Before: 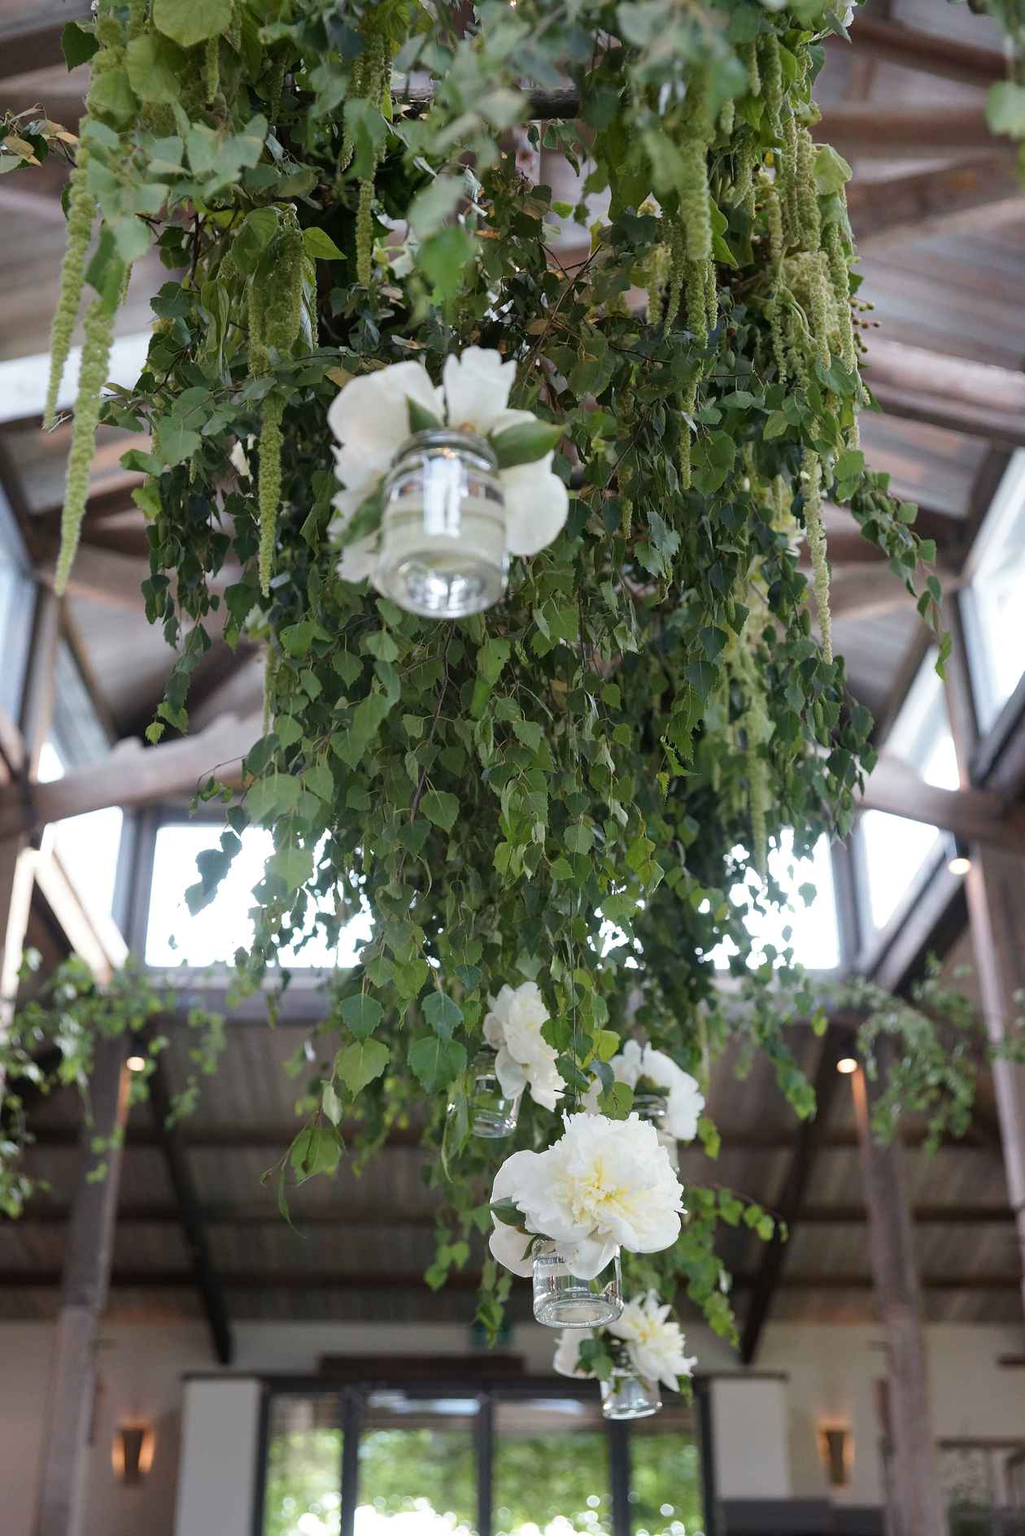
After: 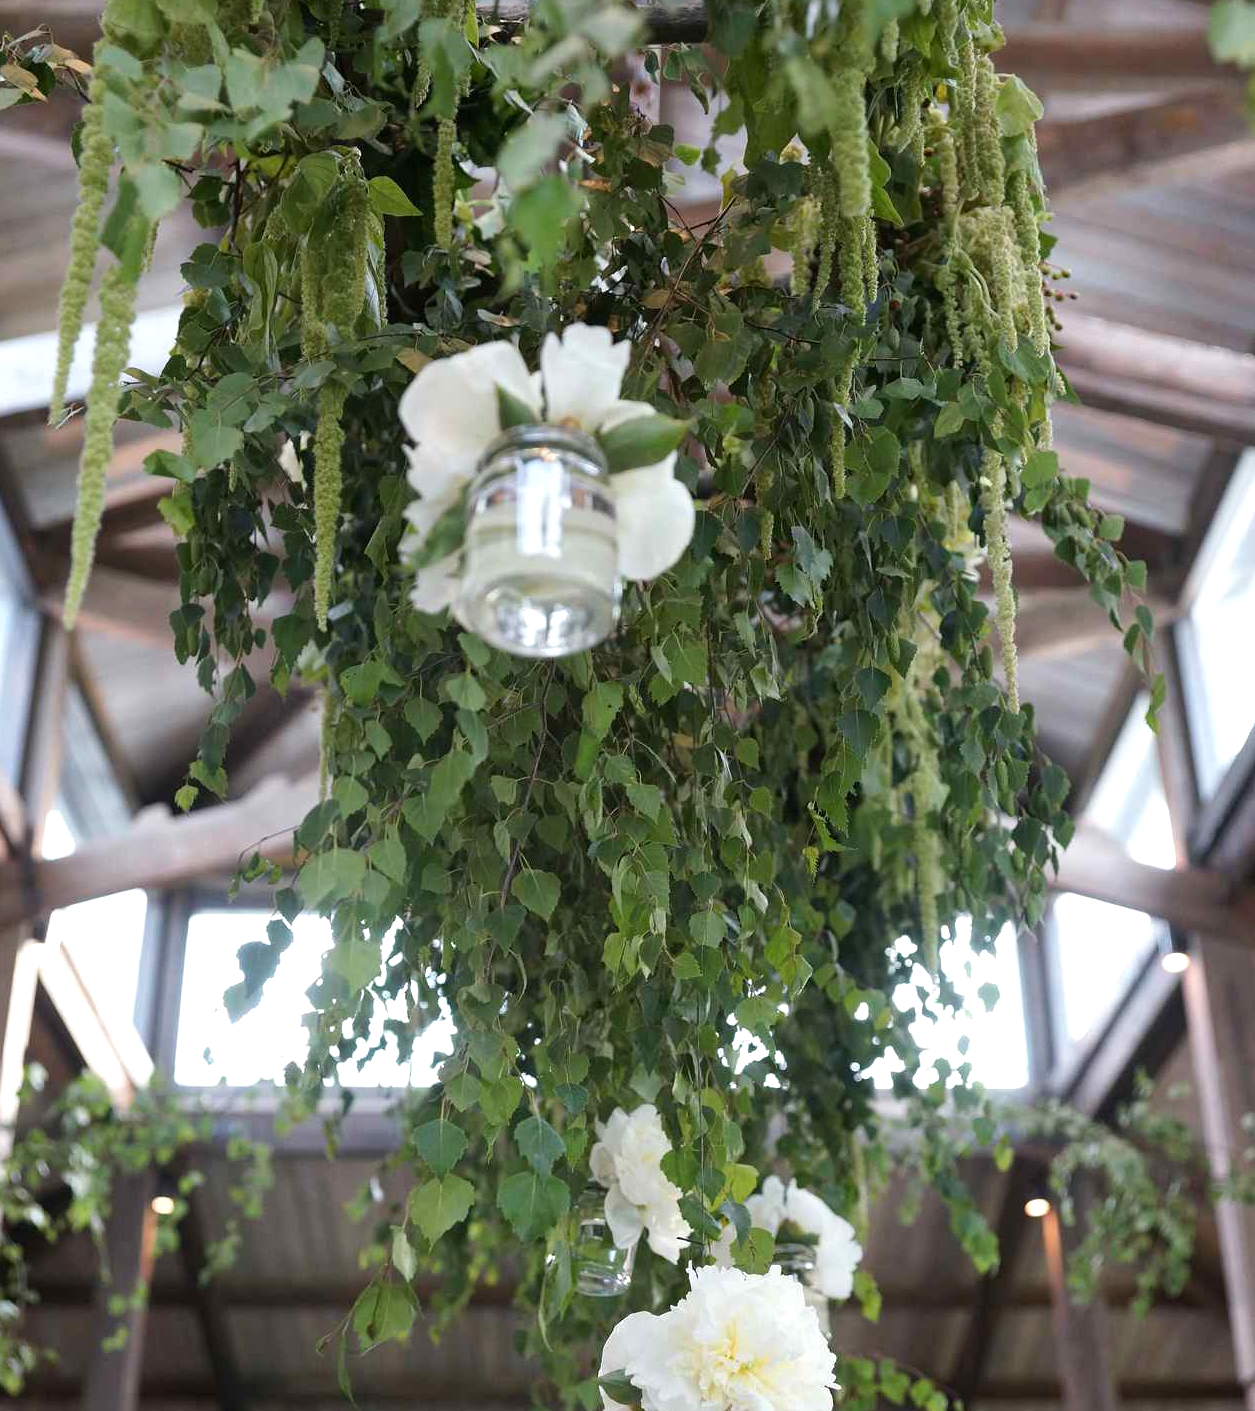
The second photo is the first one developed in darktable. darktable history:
exposure: exposure 0.29 EV, compensate highlight preservation false
crop: left 0.387%, top 5.469%, bottom 19.809%
